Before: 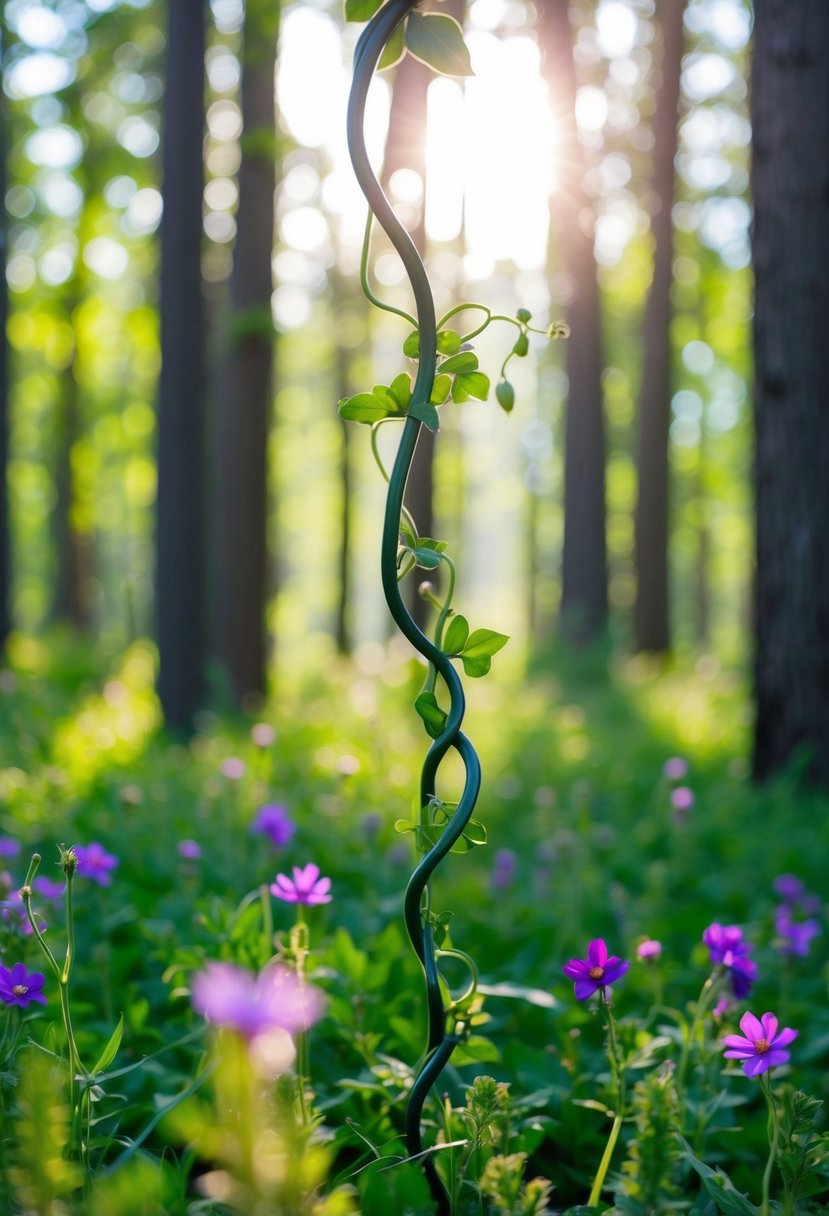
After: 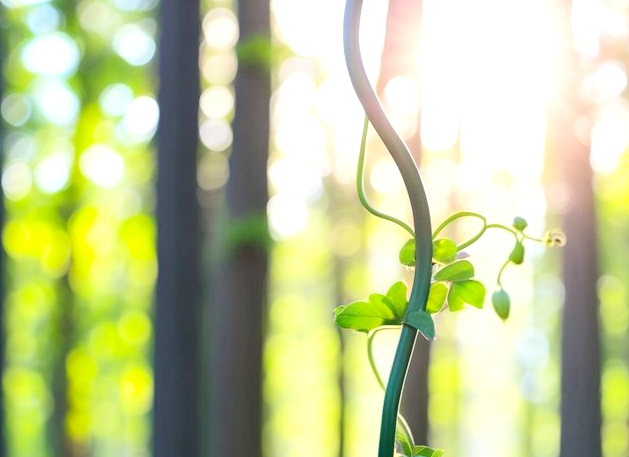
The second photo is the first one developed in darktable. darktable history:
exposure: black level correction 0.001, exposure 0.499 EV, compensate highlight preservation false
crop: left 0.512%, top 7.641%, right 23.553%, bottom 54.772%
shadows and highlights: shadows 62.36, white point adjustment 0.395, highlights -33.35, compress 83.37%
contrast brightness saturation: contrast 0.204, brightness 0.148, saturation 0.15
